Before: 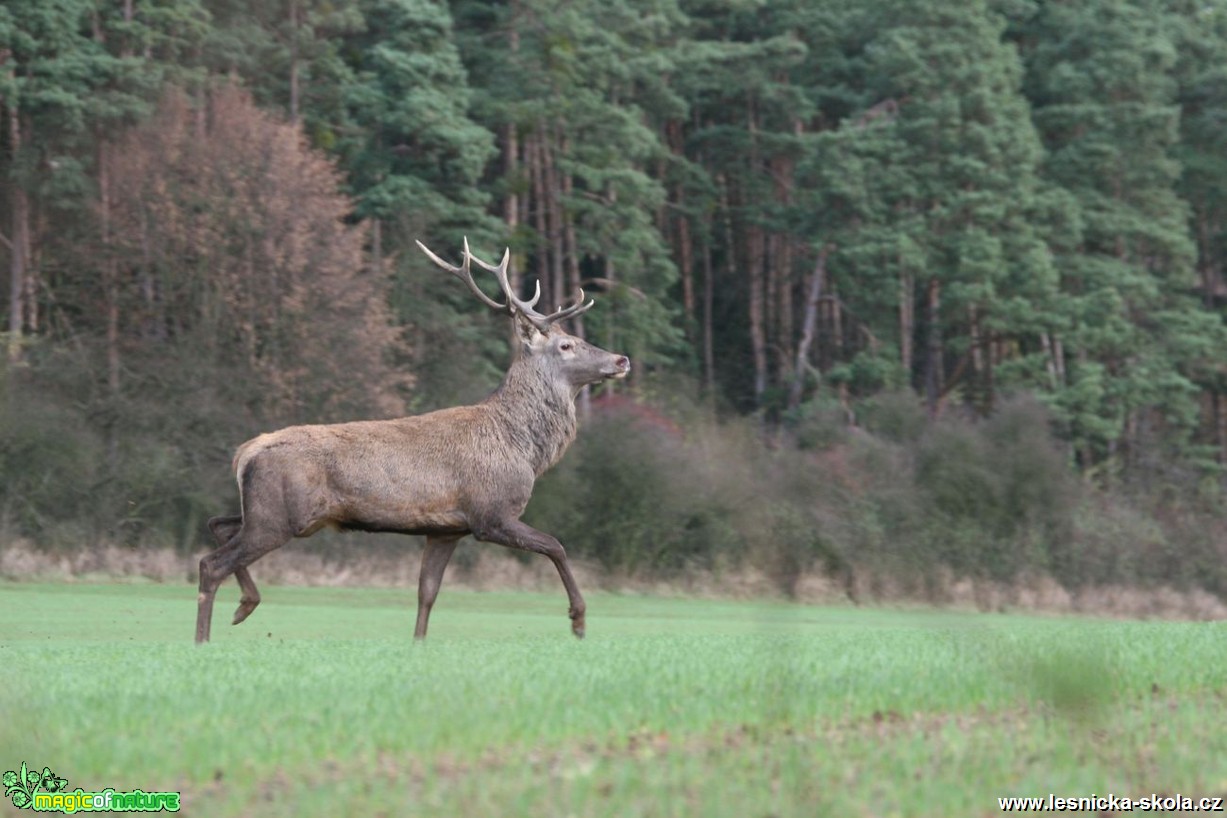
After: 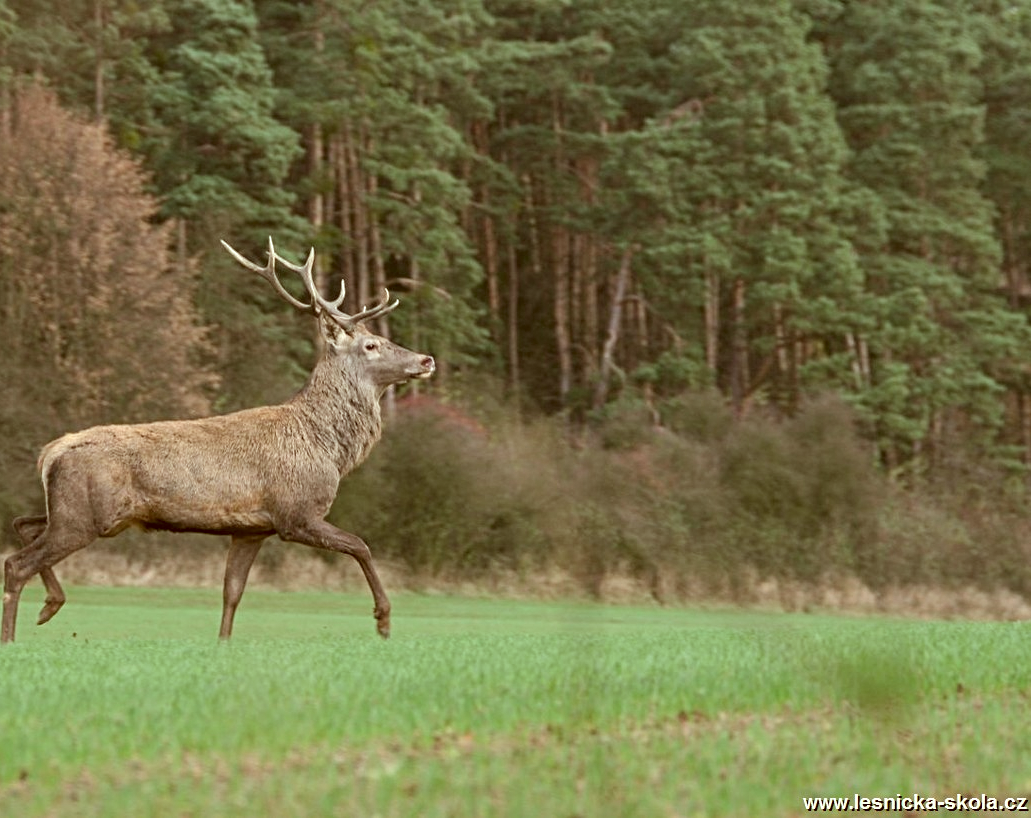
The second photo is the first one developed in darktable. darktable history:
crop: left 15.942%
tone equalizer: edges refinement/feathering 500, mask exposure compensation -1.57 EV, preserve details no
color zones: curves: ch0 [(0, 0.465) (0.092, 0.596) (0.289, 0.464) (0.429, 0.453) (0.571, 0.464) (0.714, 0.455) (0.857, 0.462) (1, 0.465)]
contrast equalizer: octaves 7, y [[0.5, 0.5, 0.5, 0.539, 0.64, 0.611], [0.5 ×6], [0.5 ×6], [0 ×6], [0 ×6]]
color correction: highlights a* -5.95, highlights b* 9.62, shadows a* 10.32, shadows b* 23.2
